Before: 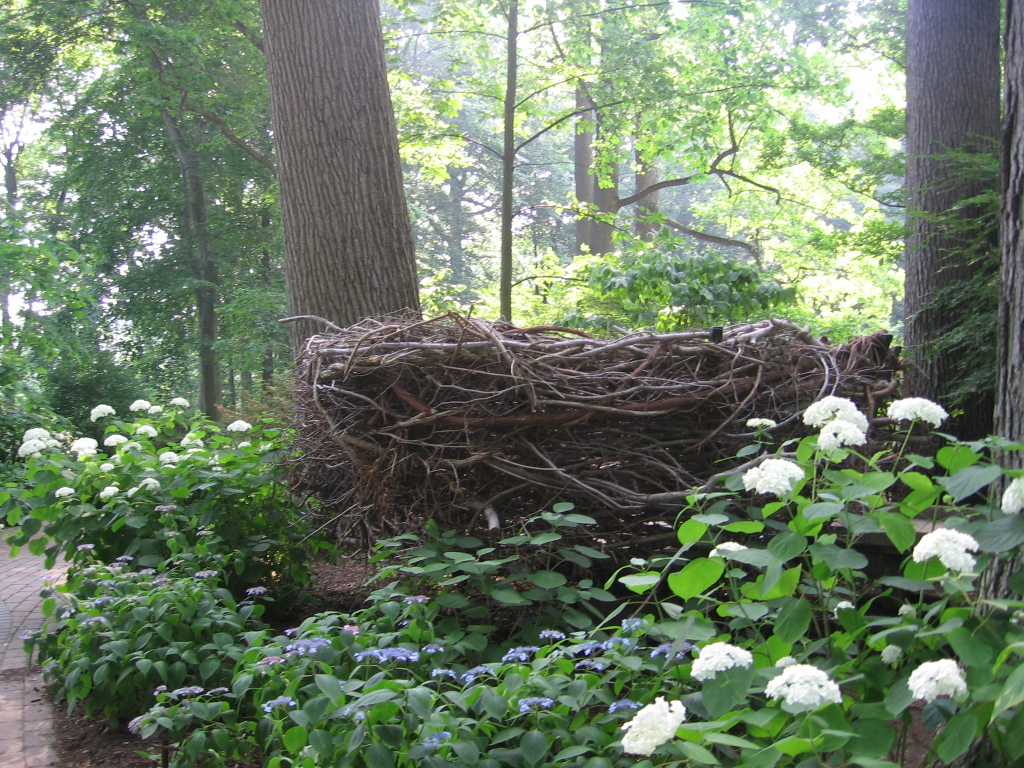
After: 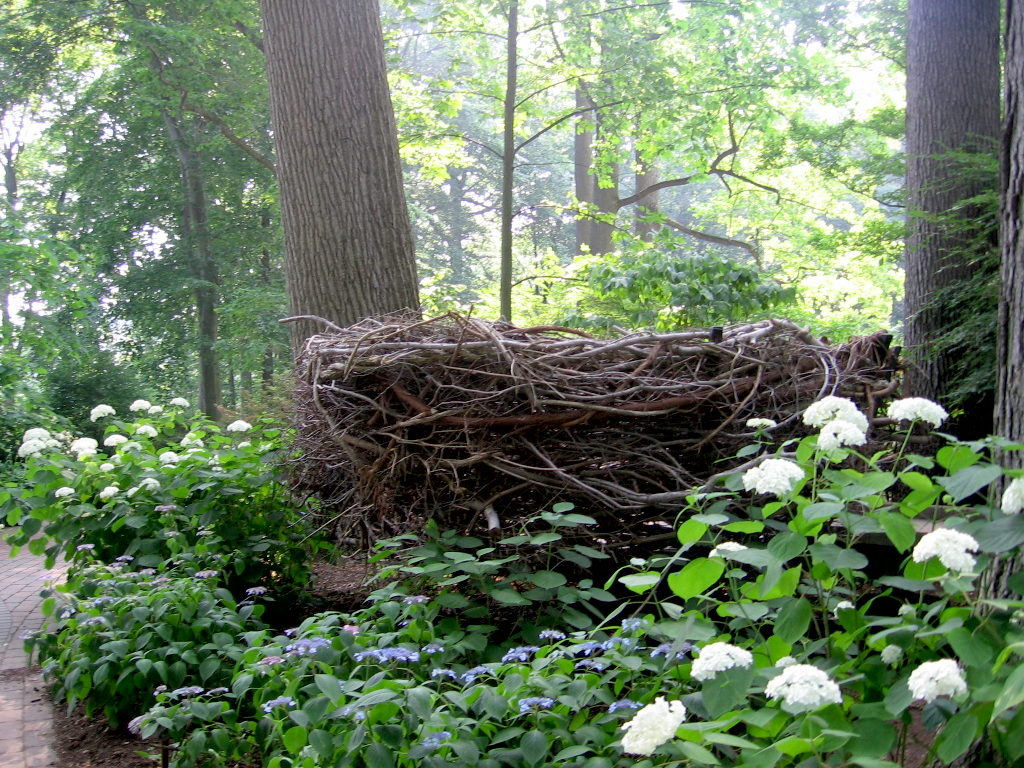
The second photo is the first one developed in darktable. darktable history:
exposure: black level correction 0.016, exposure -0.009 EV, compensate highlight preservation false
contrast brightness saturation: contrast 0.05, brightness 0.06, saturation 0.01
